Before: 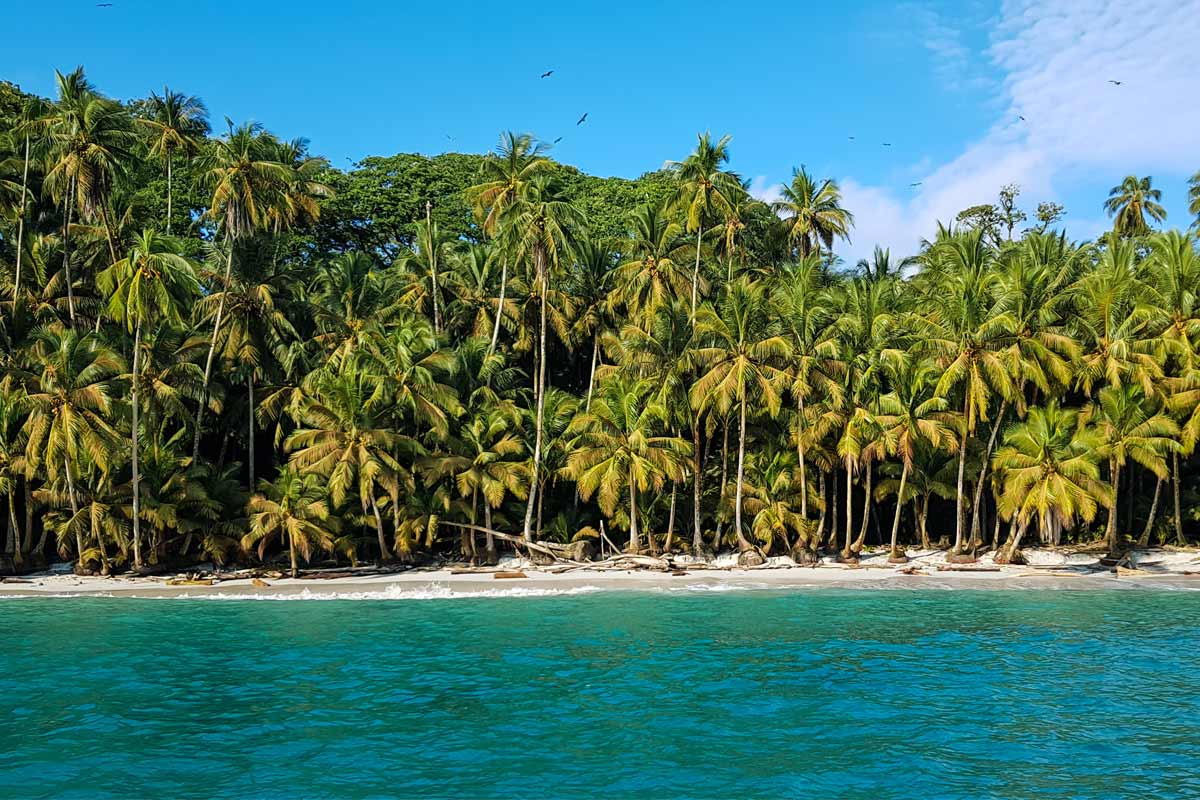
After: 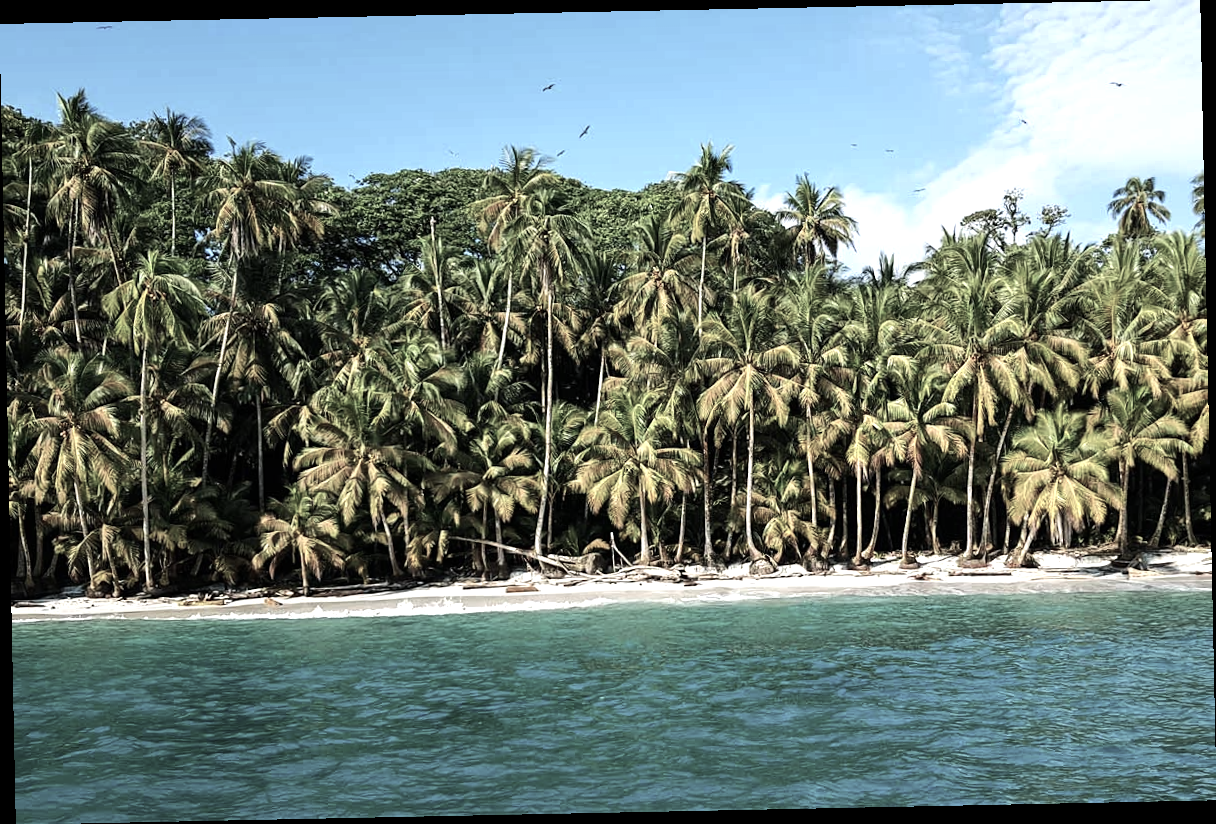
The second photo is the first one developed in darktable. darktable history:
contrast brightness saturation: saturation -0.05
color balance rgb: linear chroma grading › global chroma -16.06%, perceptual saturation grading › global saturation -32.85%, global vibrance -23.56%
tone equalizer: -8 EV -0.75 EV, -7 EV -0.7 EV, -6 EV -0.6 EV, -5 EV -0.4 EV, -3 EV 0.4 EV, -2 EV 0.6 EV, -1 EV 0.7 EV, +0 EV 0.75 EV, edges refinement/feathering 500, mask exposure compensation -1.57 EV, preserve details no
rotate and perspective: rotation -1.17°, automatic cropping off
